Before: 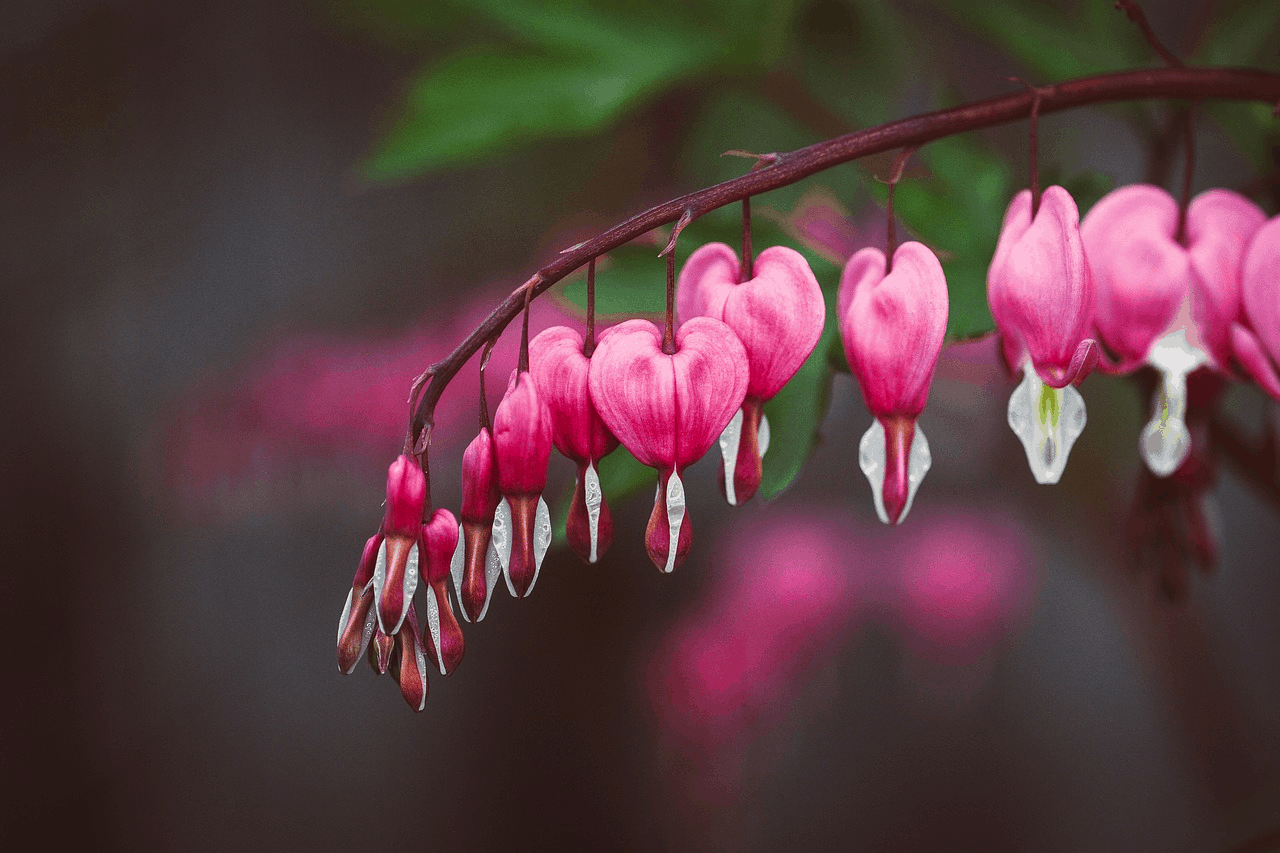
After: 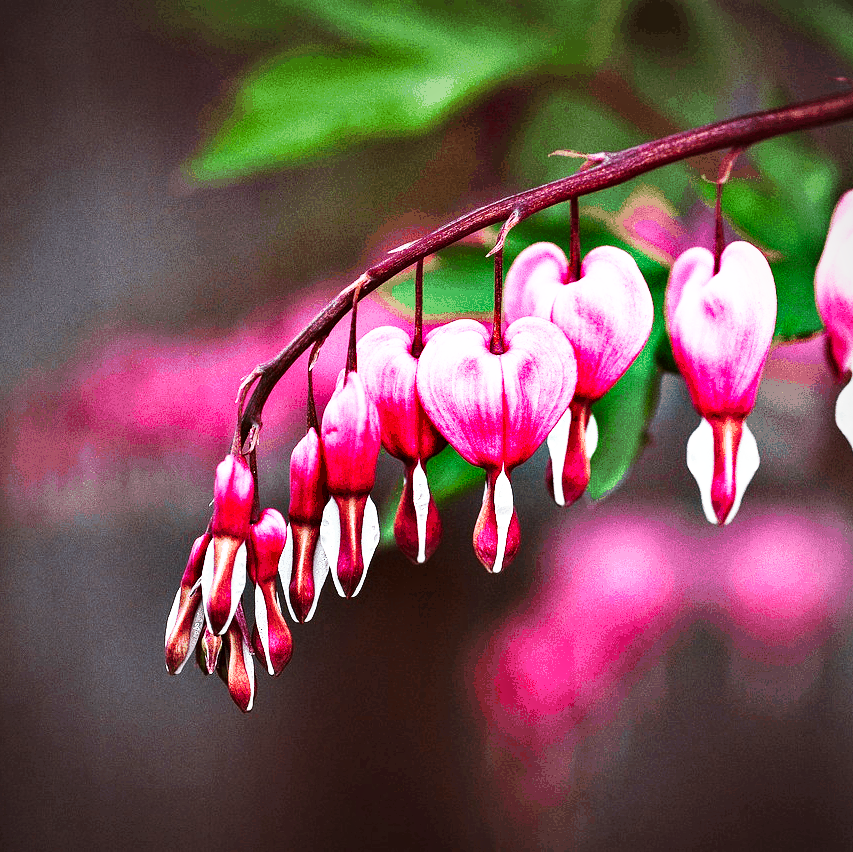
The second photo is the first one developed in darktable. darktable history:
exposure: exposure 0.201 EV, compensate exposure bias true, compensate highlight preservation false
contrast equalizer: y [[0.6 ×6], [0.55 ×6], [0 ×6], [0 ×6], [0 ×6]]
vignetting: fall-off radius 94.32%
base curve: curves: ch0 [(0, 0) (0.007, 0.004) (0.027, 0.03) (0.046, 0.07) (0.207, 0.54) (0.442, 0.872) (0.673, 0.972) (1, 1)], preserve colors none
crop and rotate: left 13.469%, right 19.868%
